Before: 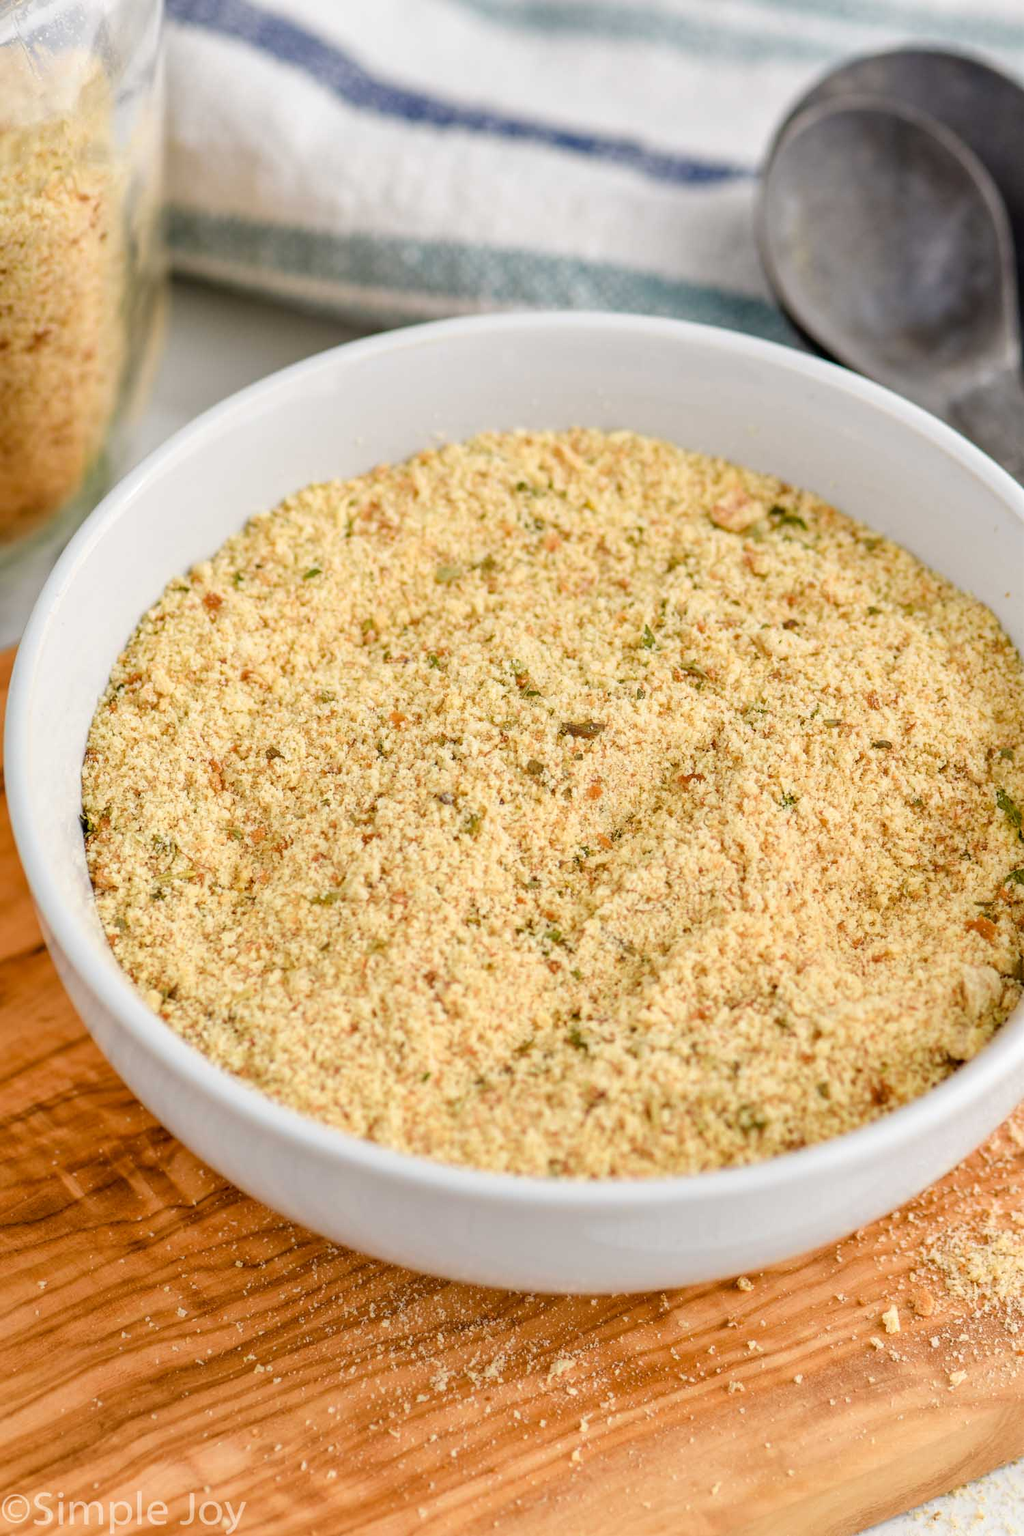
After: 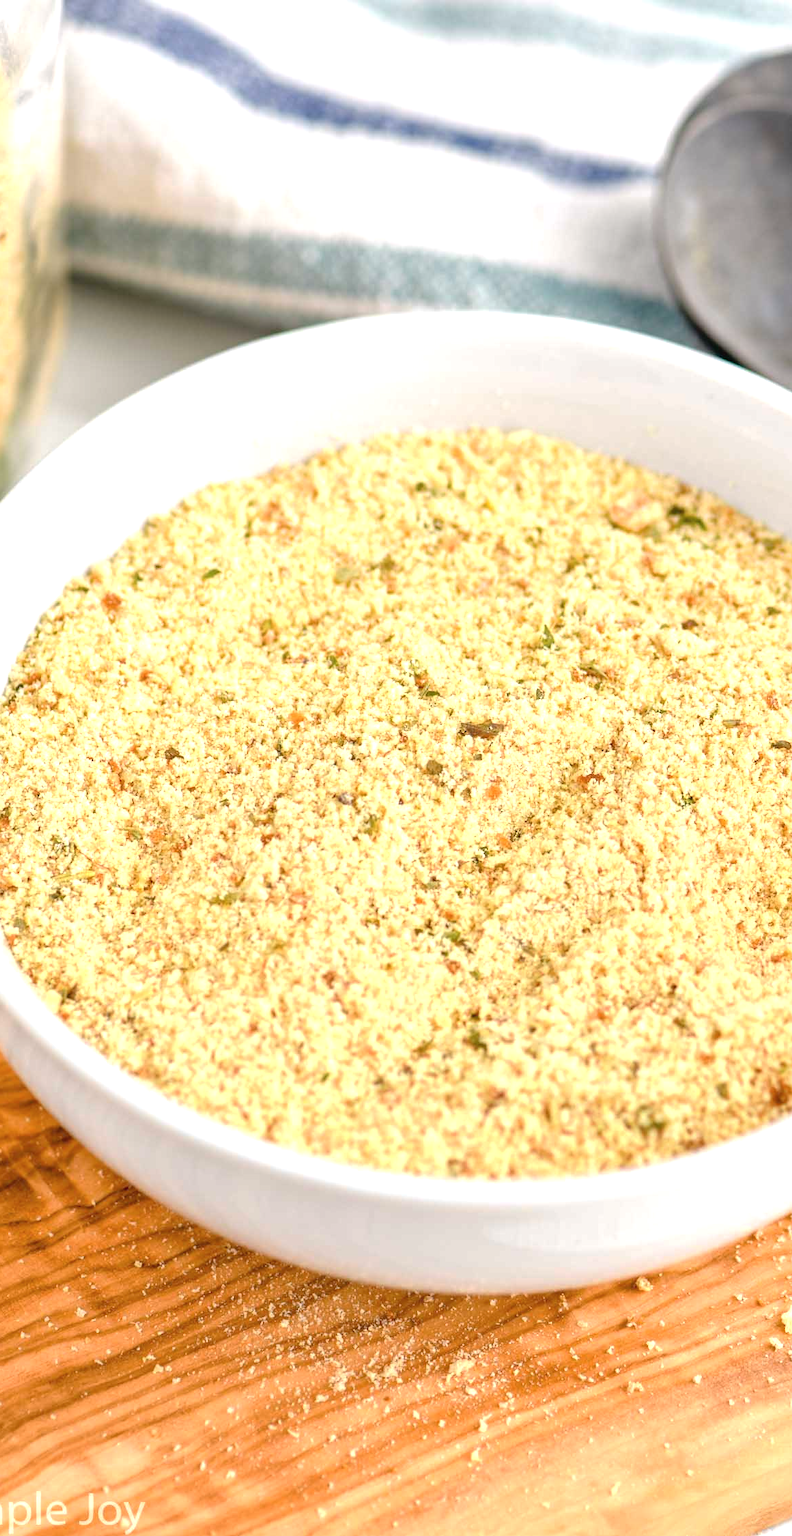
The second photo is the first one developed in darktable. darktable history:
crop: left 9.88%, right 12.664%
exposure: exposure 0.722 EV, compensate highlight preservation false
color balance: mode lift, gamma, gain (sRGB), lift [1, 1, 1.022, 1.026]
tone curve: curves: ch0 [(0, 0) (0.003, 0.032) (0.011, 0.034) (0.025, 0.039) (0.044, 0.055) (0.069, 0.078) (0.1, 0.111) (0.136, 0.147) (0.177, 0.191) (0.224, 0.238) (0.277, 0.291) (0.335, 0.35) (0.399, 0.41) (0.468, 0.48) (0.543, 0.547) (0.623, 0.621) (0.709, 0.699) (0.801, 0.789) (0.898, 0.884) (1, 1)], preserve colors none
